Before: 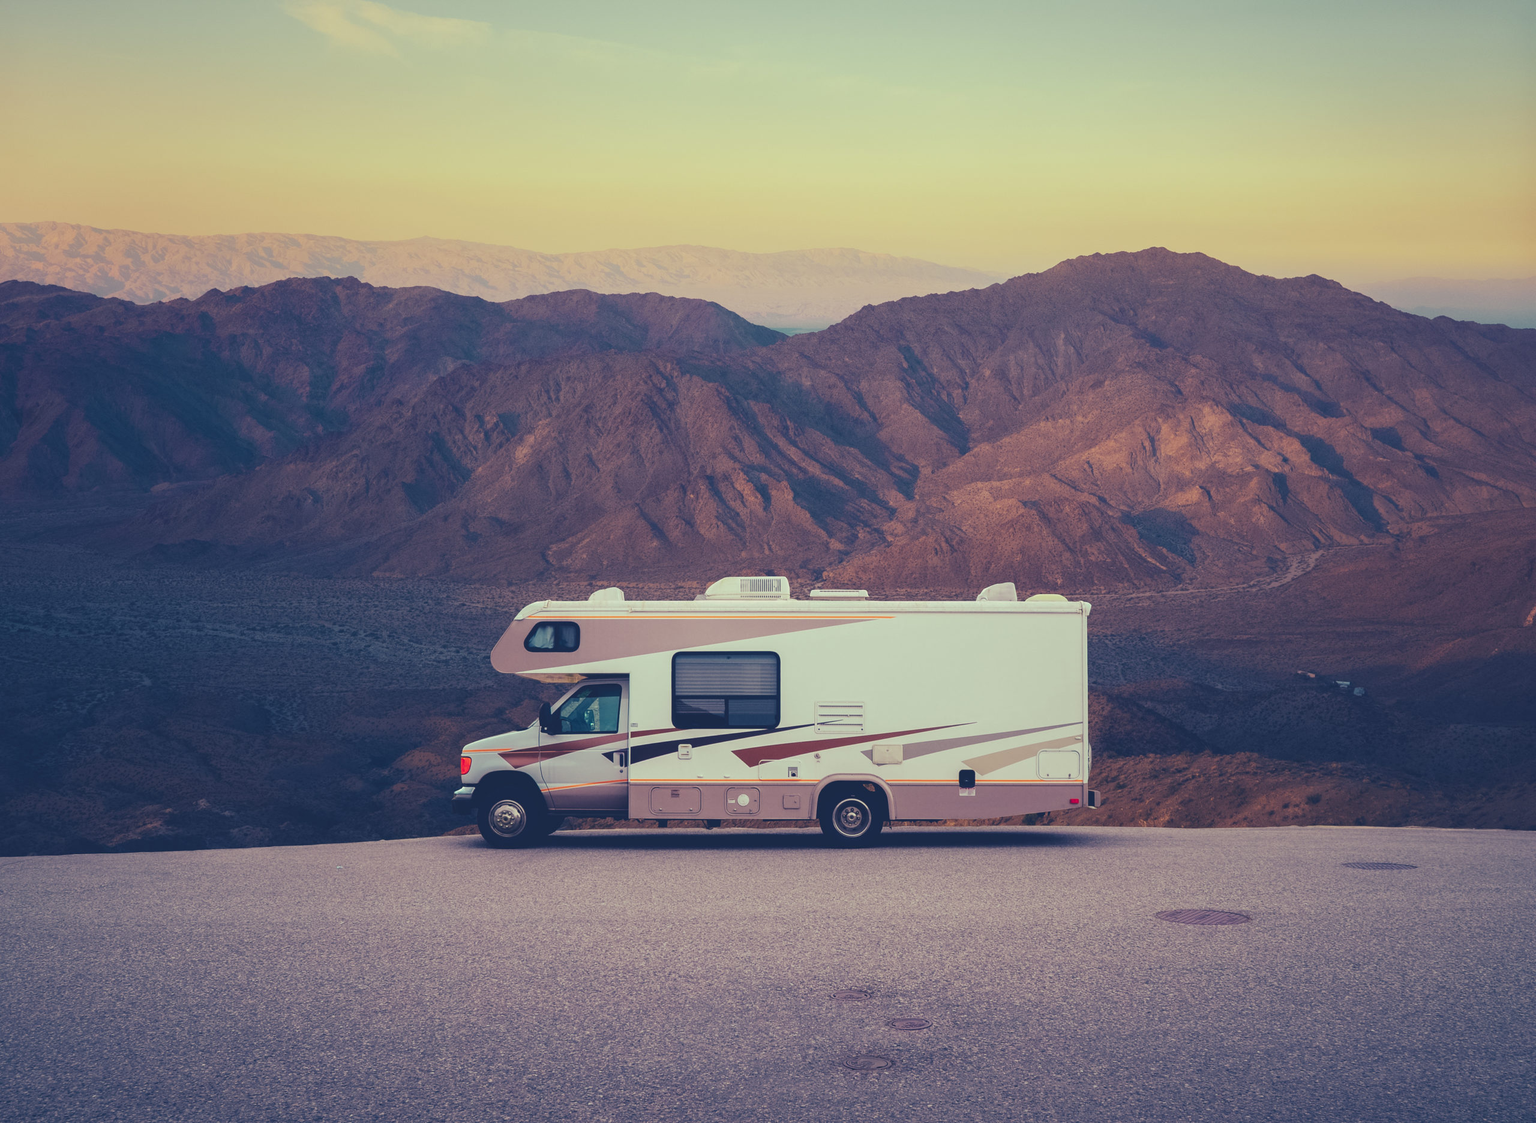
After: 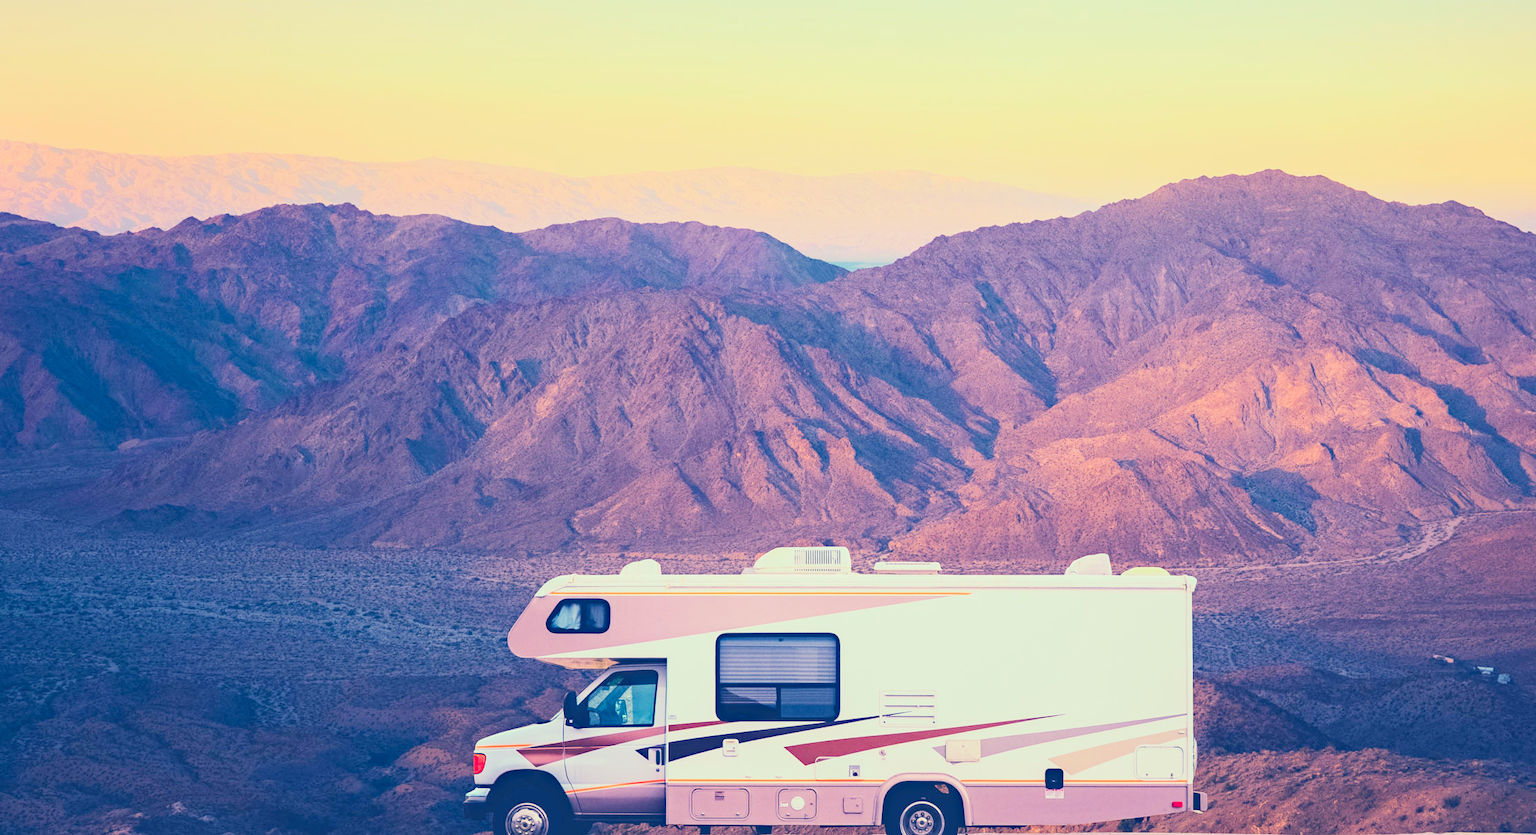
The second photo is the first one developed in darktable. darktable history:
haze removal: compatibility mode true, adaptive false
crop: left 3.139%, top 8.877%, right 9.64%, bottom 26.213%
filmic rgb: middle gray luminance 29.97%, black relative exposure -8.91 EV, white relative exposure 7 EV, target black luminance 0%, hardness 2.91, latitude 1.6%, contrast 0.962, highlights saturation mix 6.45%, shadows ↔ highlights balance 12.54%
contrast brightness saturation: contrast 0.231, brightness 0.103, saturation 0.289
tone equalizer: edges refinement/feathering 500, mask exposure compensation -1.57 EV, preserve details no
exposure: black level correction 0, exposure 1.199 EV, compensate highlight preservation false
